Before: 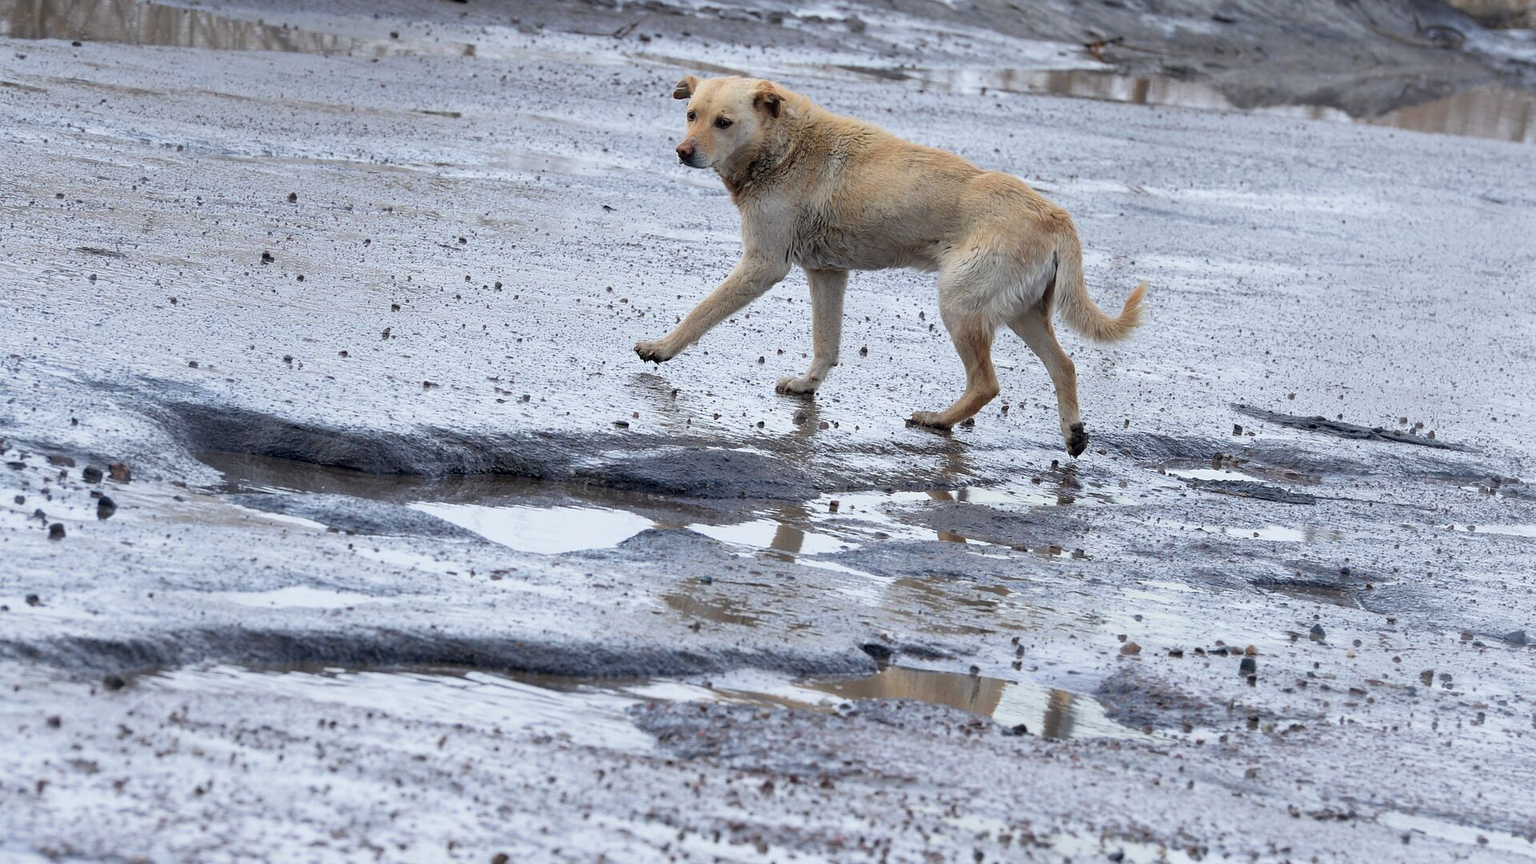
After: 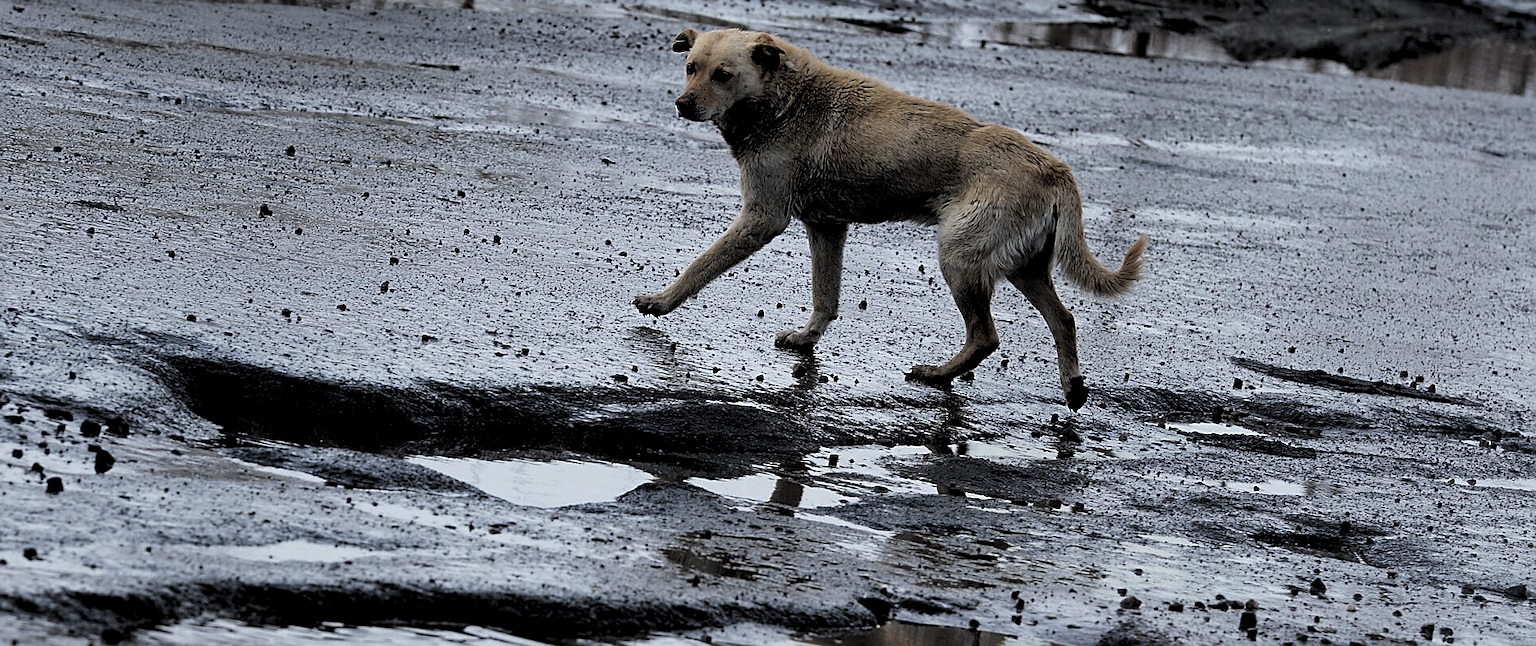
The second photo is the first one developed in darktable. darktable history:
levels: mode automatic, black 8.53%, levels [0.072, 0.414, 0.976]
crop: left 0.194%, top 5.516%, bottom 19.818%
sharpen: on, module defaults
color zones: curves: ch0 [(0, 0.425) (0.143, 0.422) (0.286, 0.42) (0.429, 0.419) (0.571, 0.419) (0.714, 0.42) (0.857, 0.422) (1, 0.425)]
